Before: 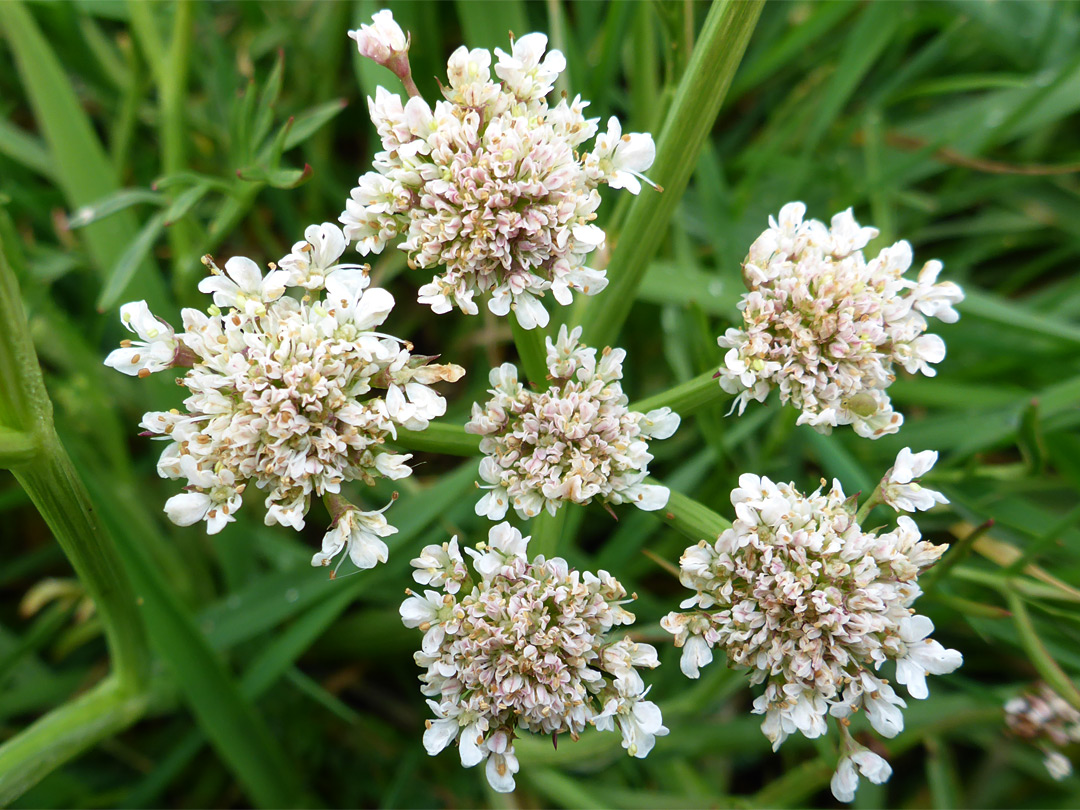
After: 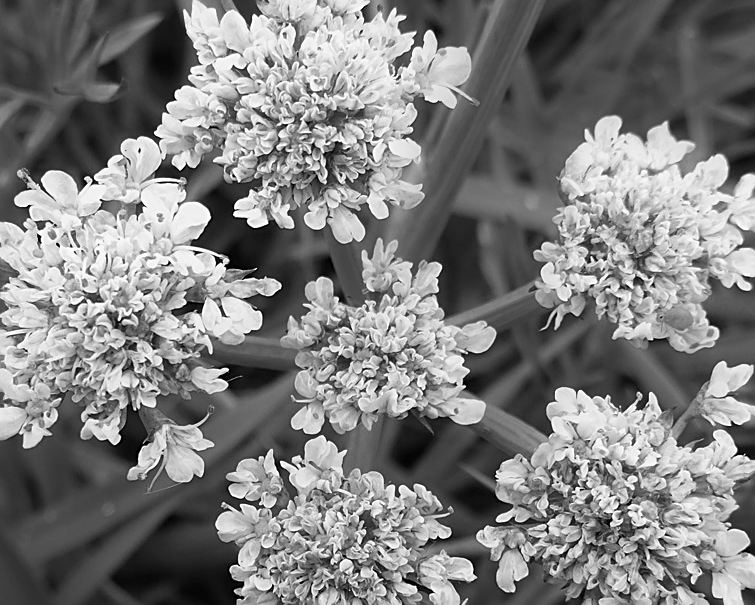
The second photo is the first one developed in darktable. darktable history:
crop and rotate: left 17.046%, top 10.659%, right 12.989%, bottom 14.553%
monochrome: size 1
color correction: highlights a* 1.59, highlights b* -1.7, saturation 2.48
sharpen: on, module defaults
white balance: red 0.926, green 1.003, blue 1.133
